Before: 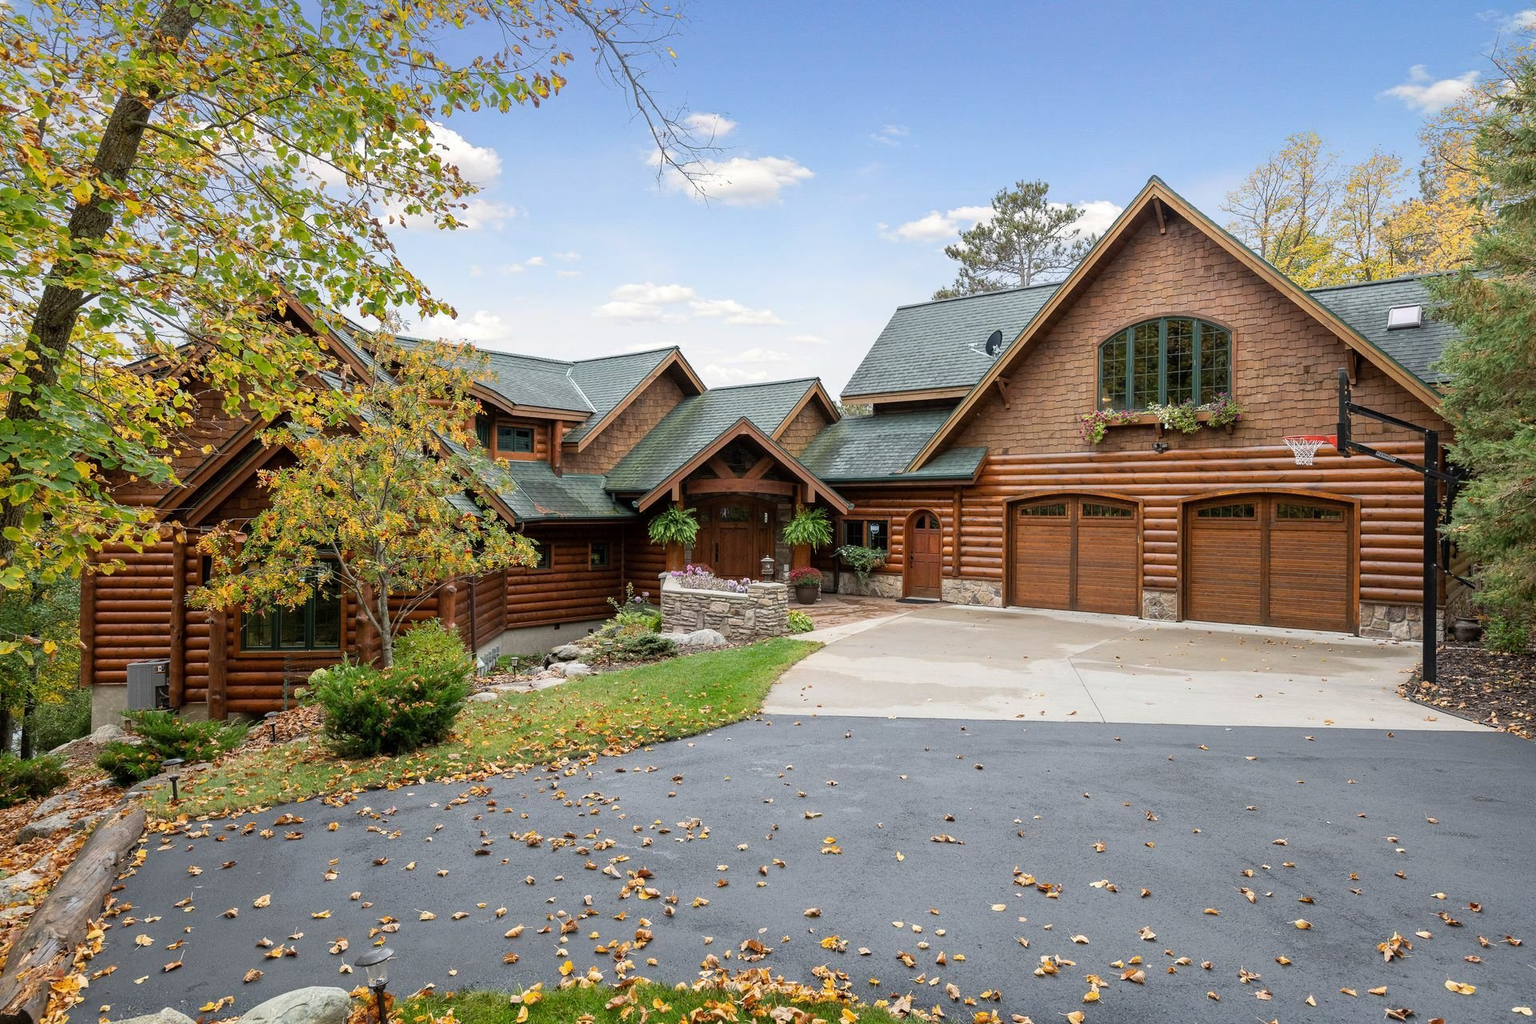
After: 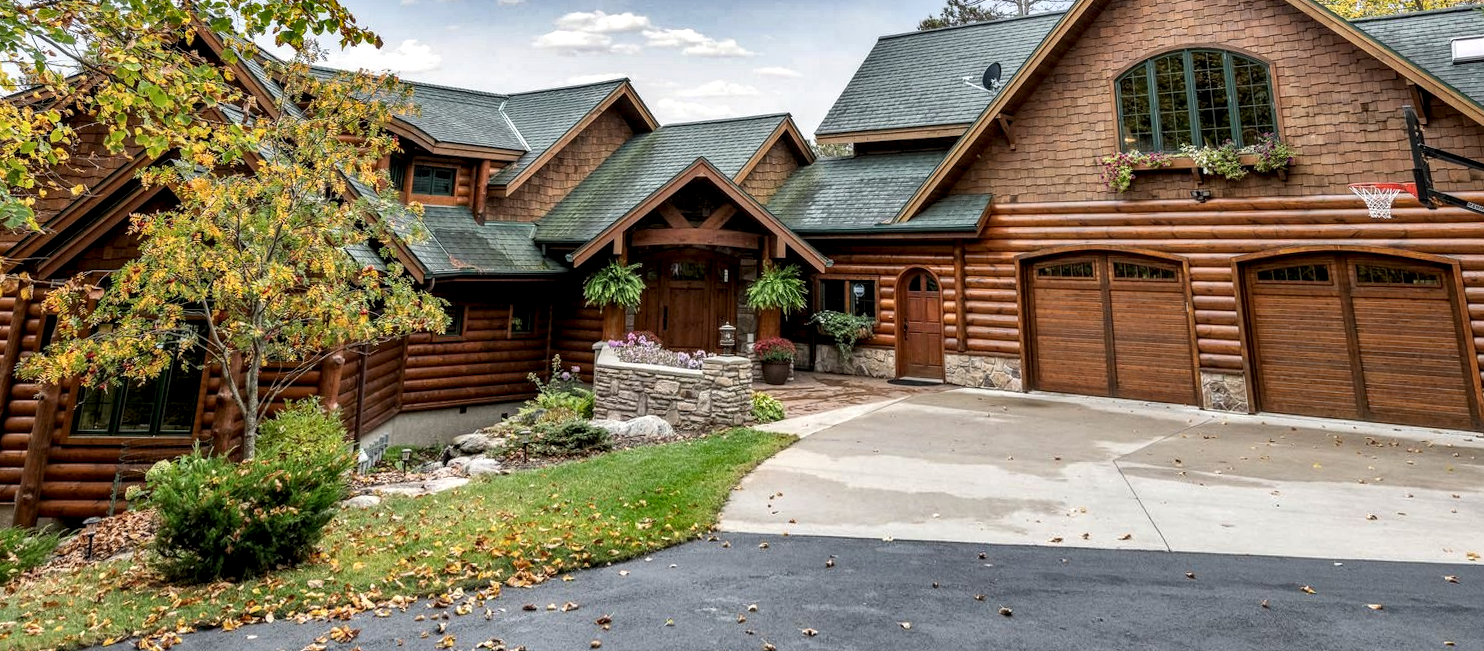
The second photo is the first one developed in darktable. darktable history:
local contrast: detail 150%
crop: left 1.744%, top 19.225%, right 5.069%, bottom 28.357%
shadows and highlights: shadows 24.5, highlights -78.15, soften with gaussian
rotate and perspective: rotation 0.72°, lens shift (vertical) -0.352, lens shift (horizontal) -0.051, crop left 0.152, crop right 0.859, crop top 0.019, crop bottom 0.964
